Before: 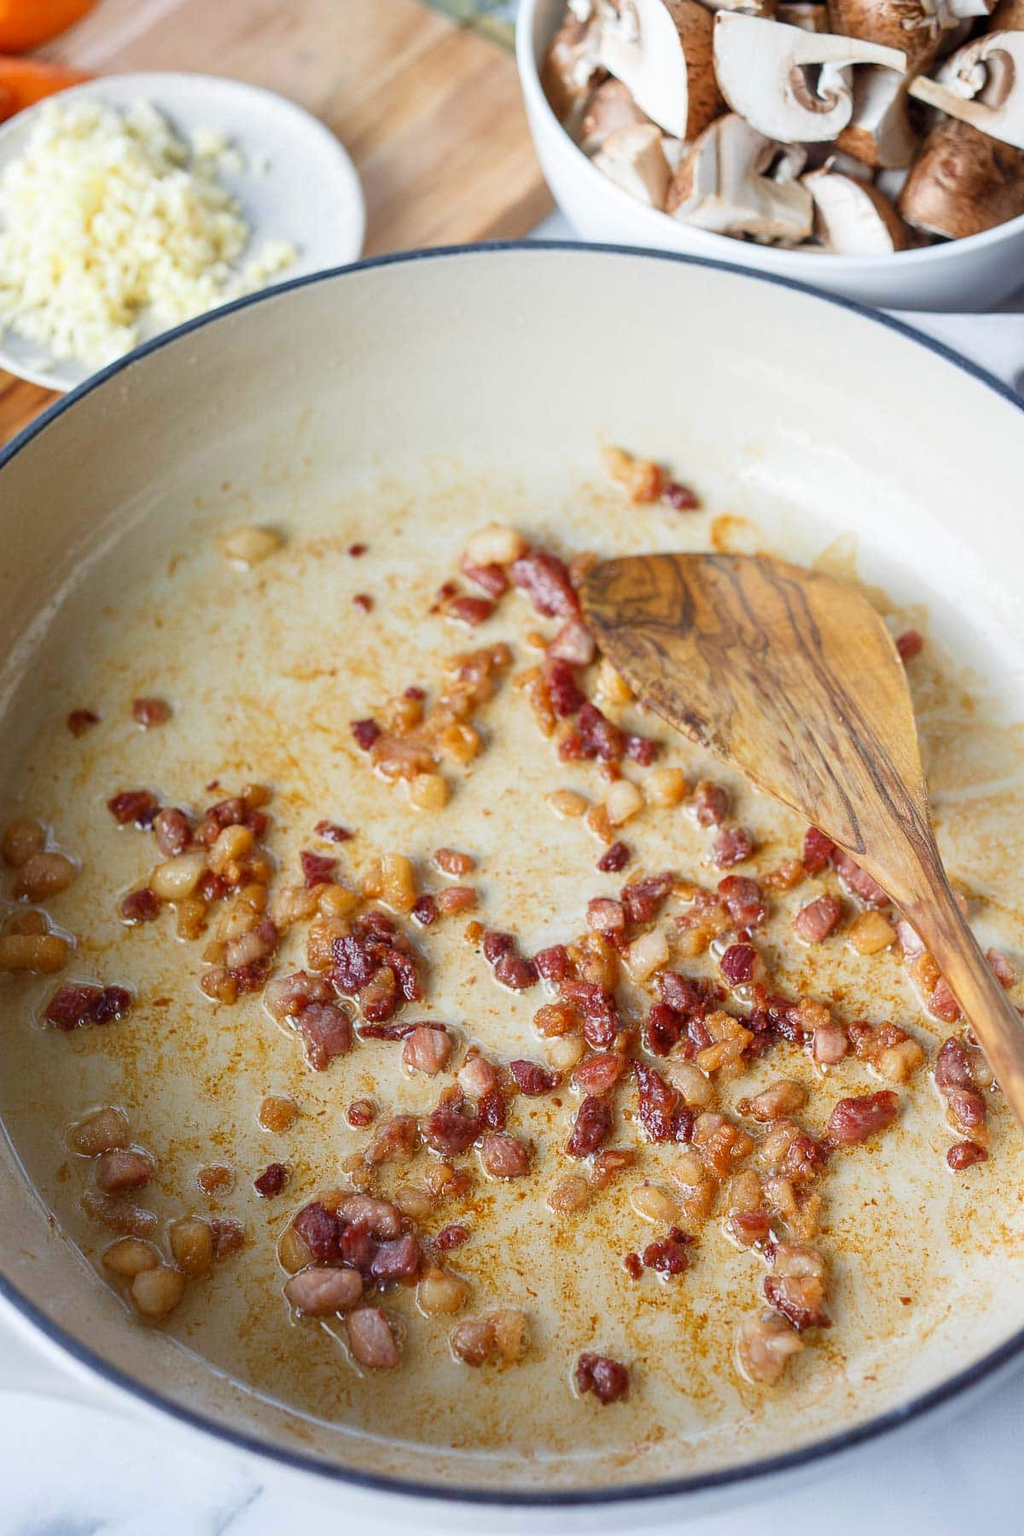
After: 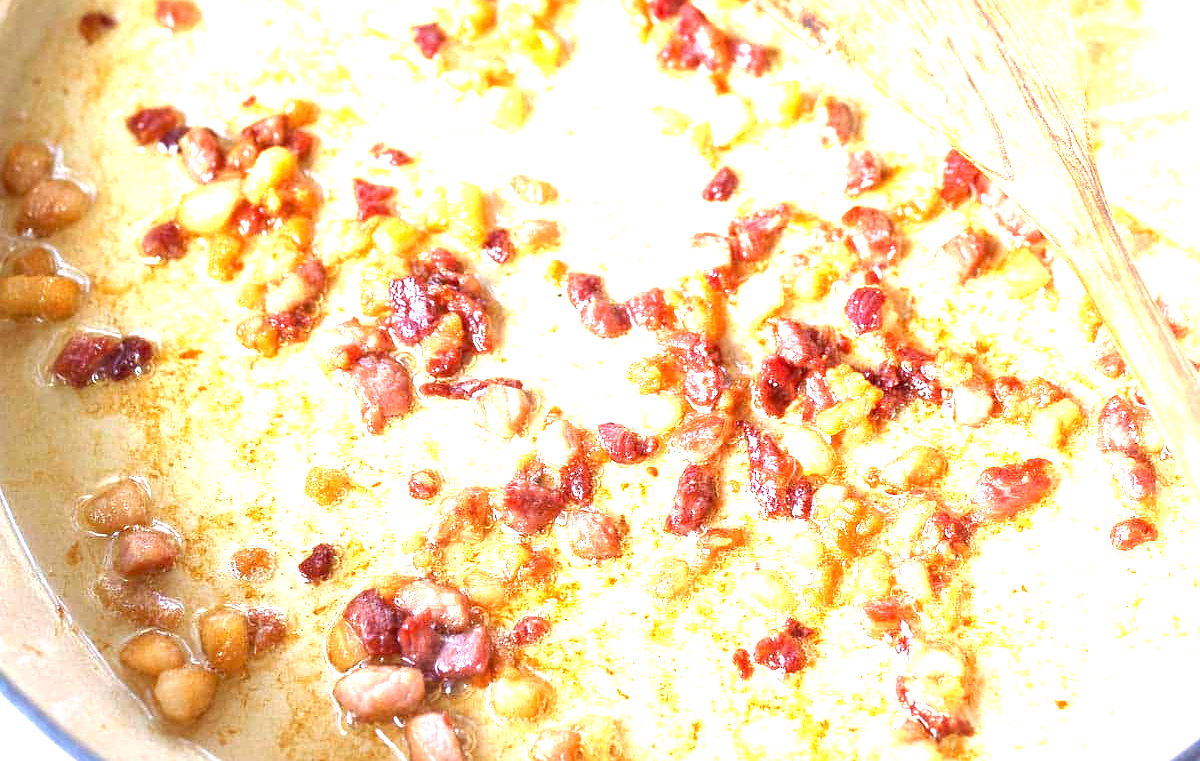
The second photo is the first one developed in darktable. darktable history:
exposure: exposure 2.238 EV, compensate exposure bias true, compensate highlight preservation false
crop: top 45.568%, bottom 12.117%
